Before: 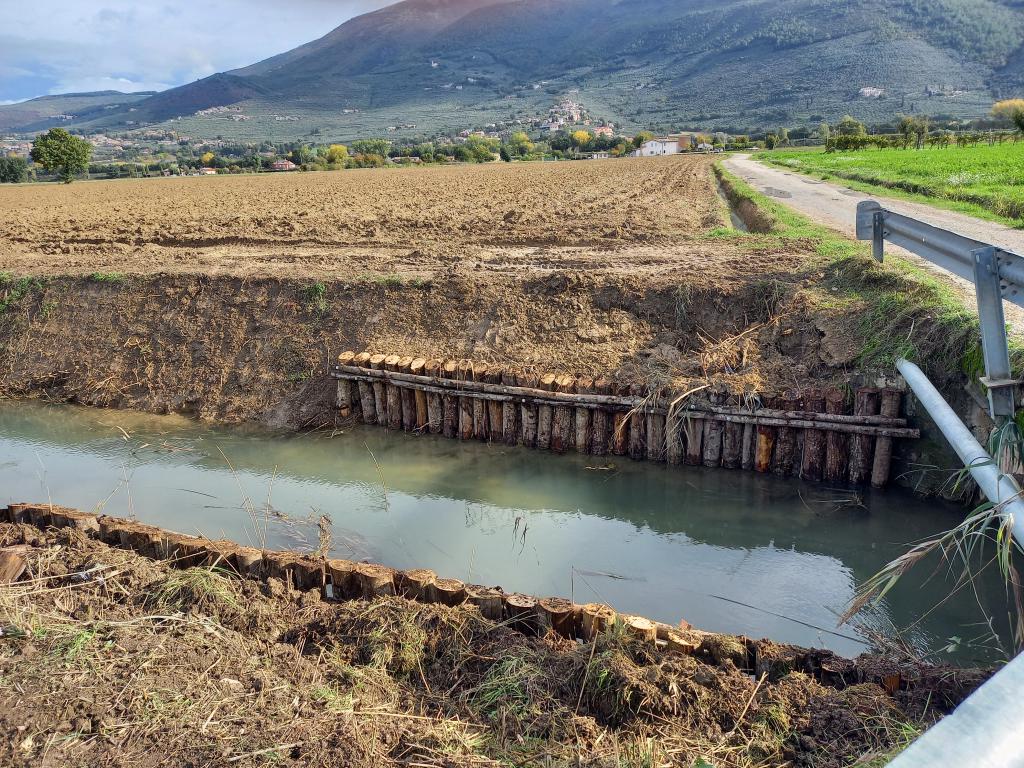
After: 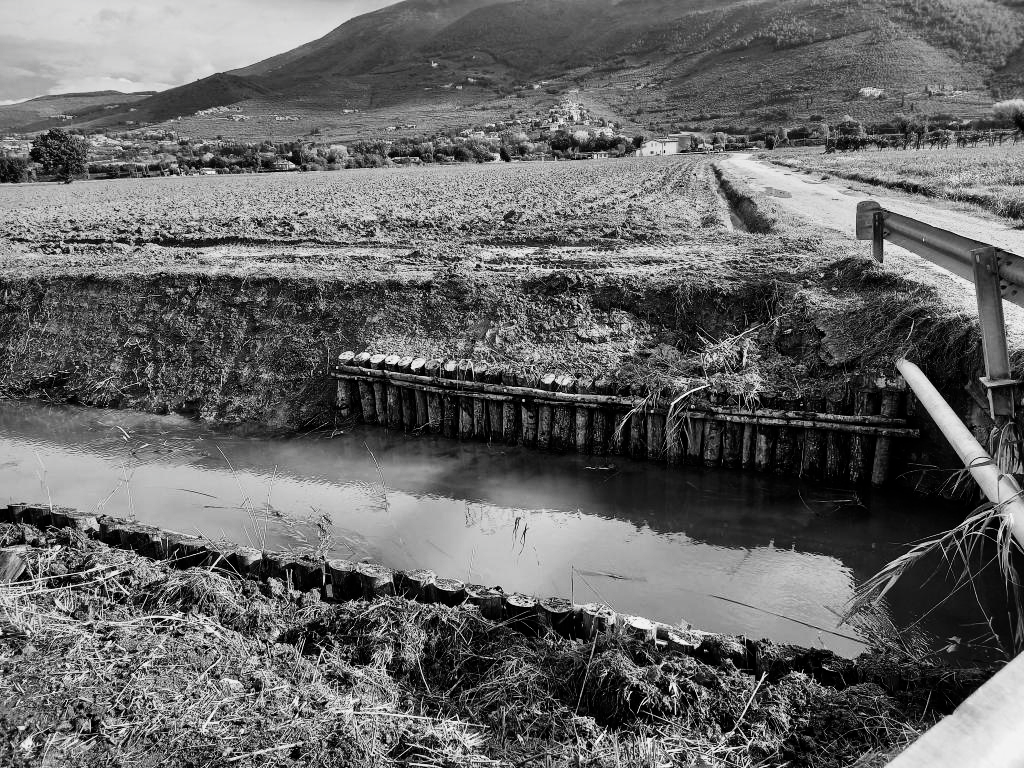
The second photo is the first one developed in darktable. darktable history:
base curve: curves: ch0 [(0, 0) (0.028, 0.03) (0.121, 0.232) (0.46, 0.748) (0.859, 0.968) (1, 1)]
contrast brightness saturation: contrast -0.03, brightness -0.572, saturation -0.996
shadows and highlights: shadows 53.24, soften with gaussian
